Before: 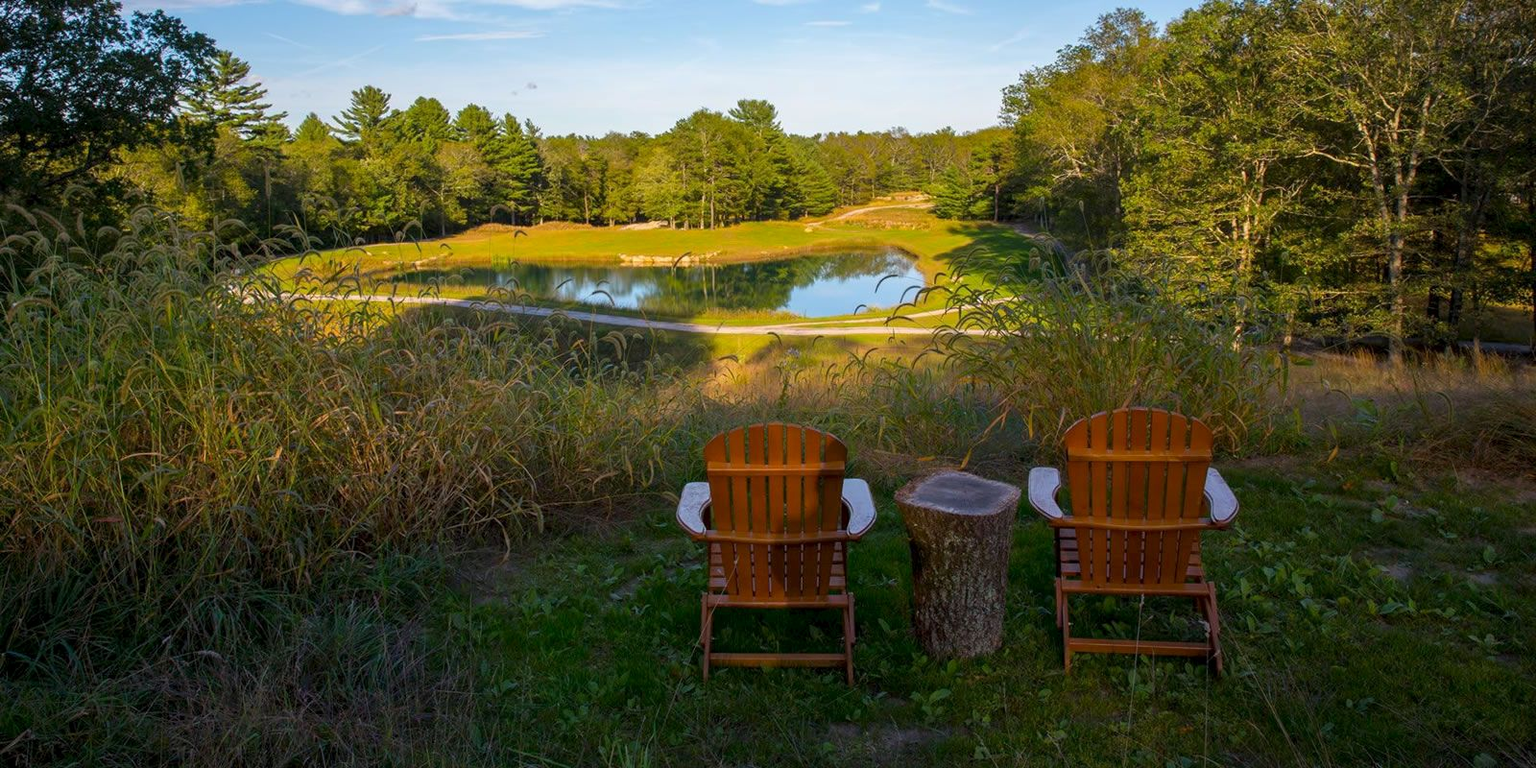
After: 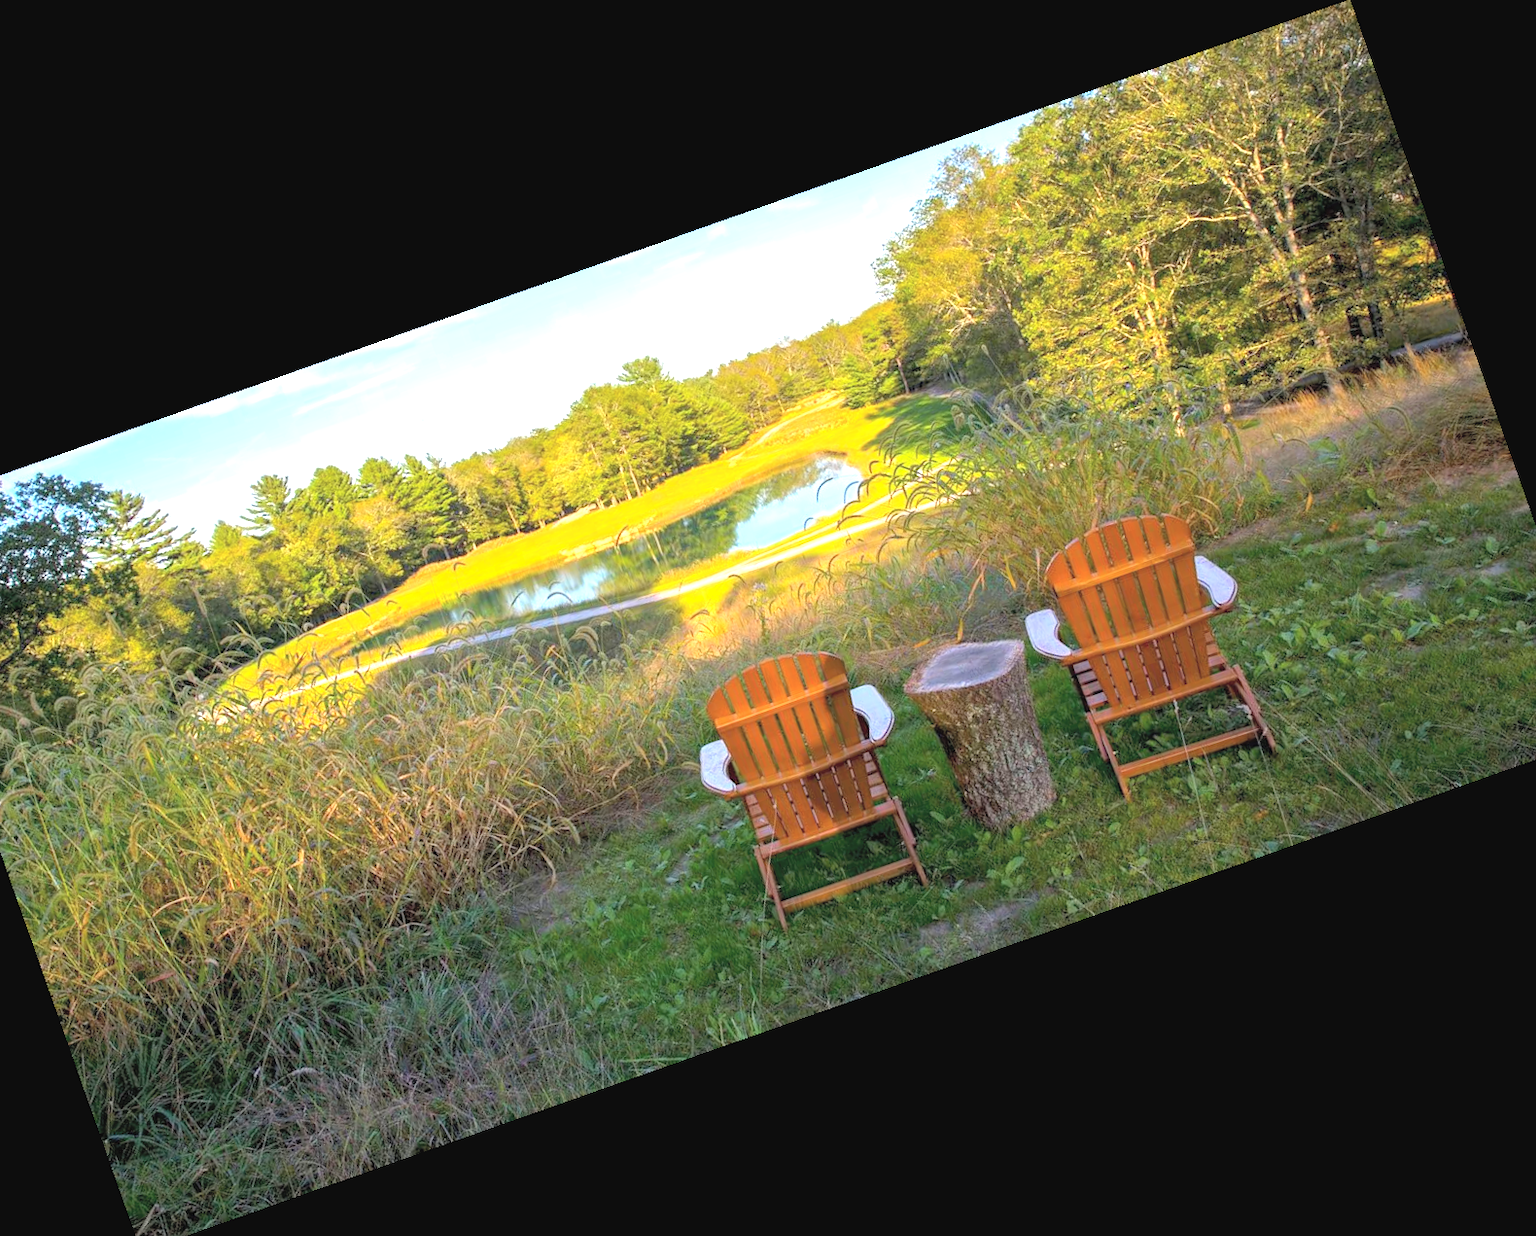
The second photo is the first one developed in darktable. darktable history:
exposure: black level correction 0, exposure 1.3 EV, compensate exposure bias true, compensate highlight preservation false
contrast brightness saturation: brightness 0.28
crop and rotate: angle 19.43°, left 6.812%, right 4.125%, bottom 1.087%
